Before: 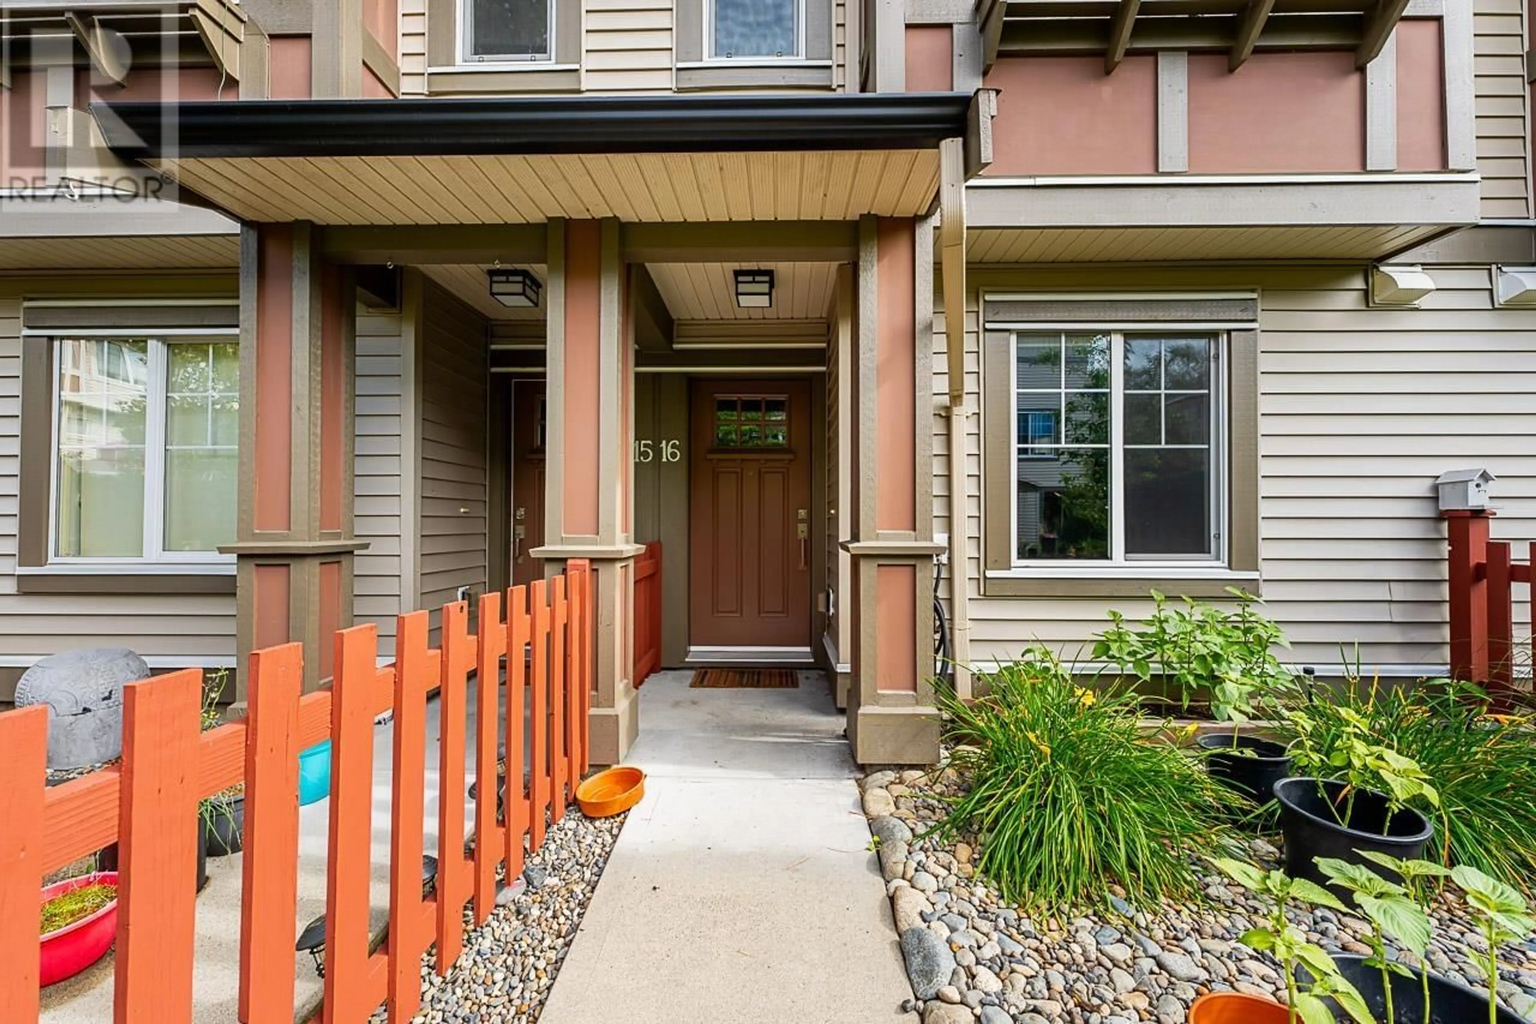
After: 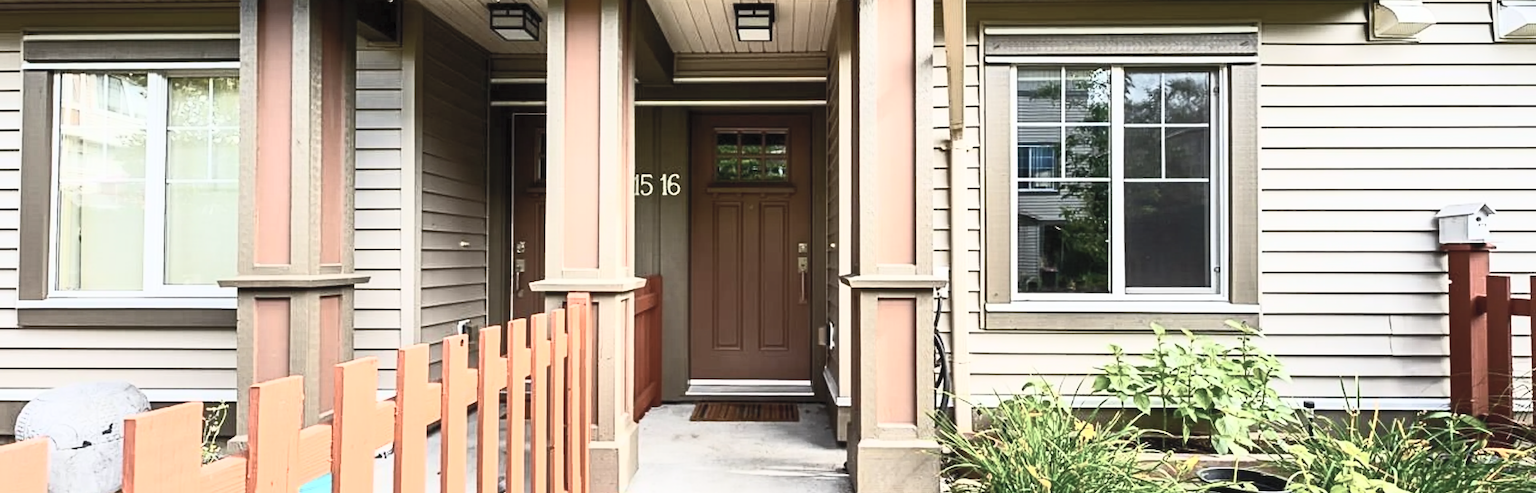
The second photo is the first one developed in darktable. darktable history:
contrast brightness saturation: contrast 0.585, brightness 0.576, saturation -0.332
crop and rotate: top 26.043%, bottom 25.705%
